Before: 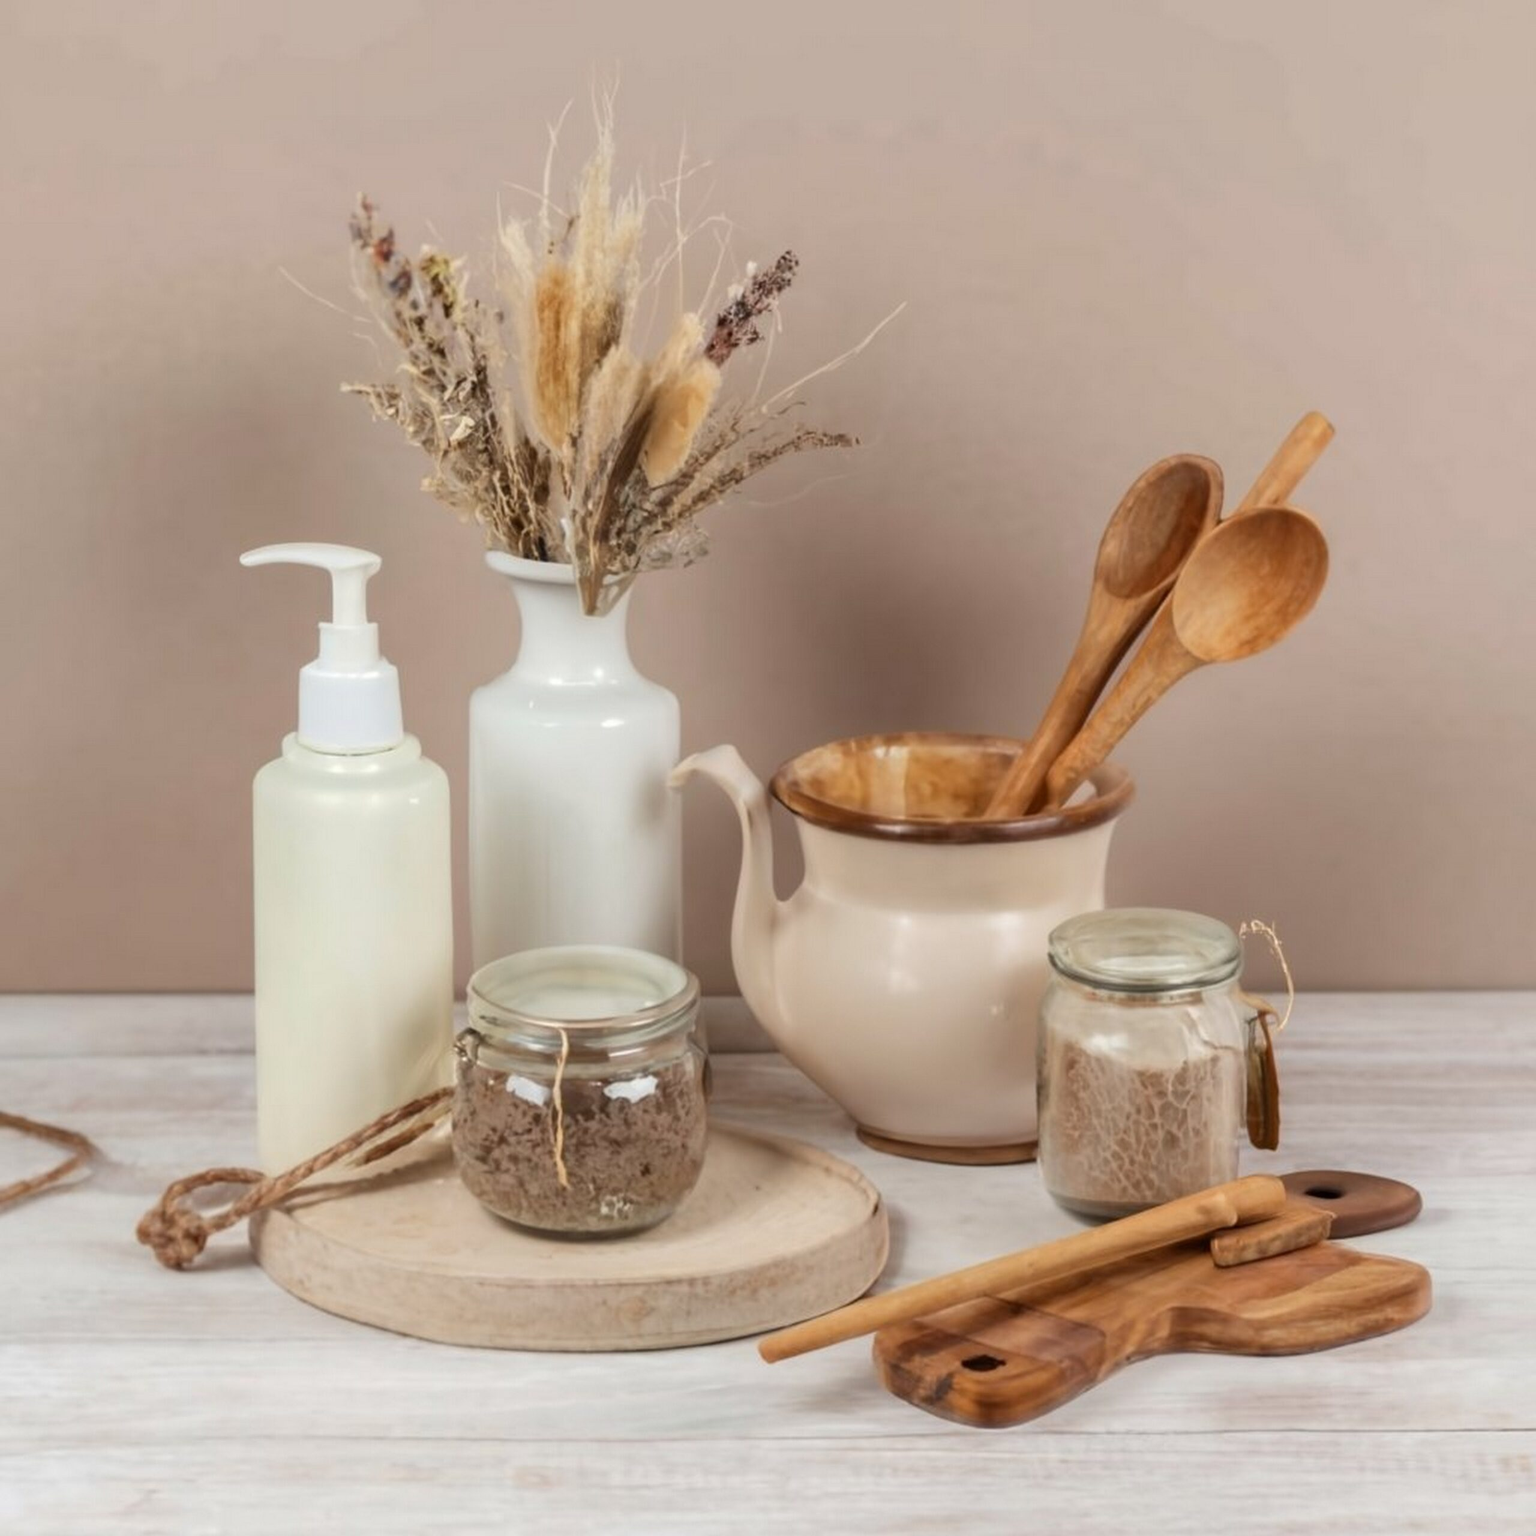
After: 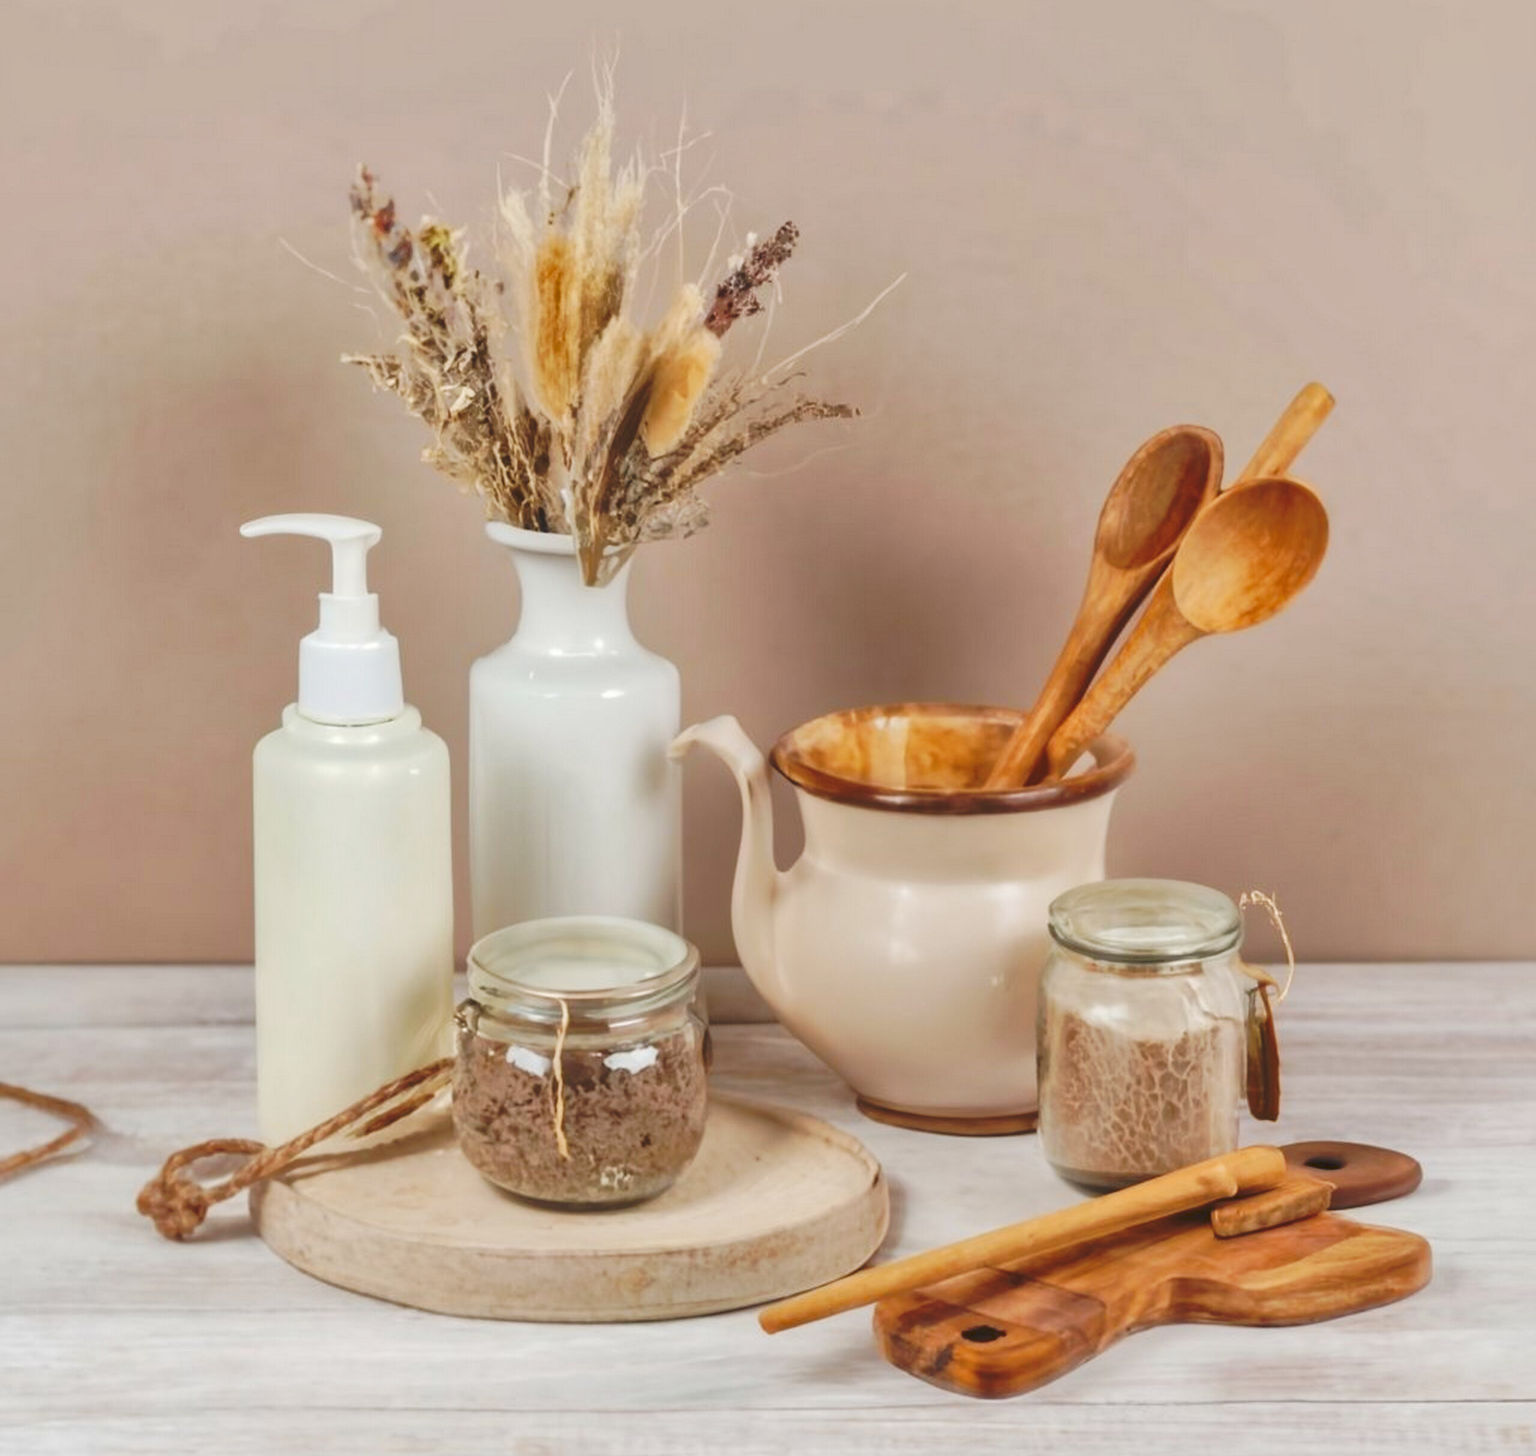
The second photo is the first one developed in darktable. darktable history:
crop and rotate: top 1.945%, bottom 3.192%
contrast brightness saturation: saturation 0.105
shadows and highlights: on, module defaults
tone curve: curves: ch0 [(0, 0) (0.003, 0.065) (0.011, 0.072) (0.025, 0.09) (0.044, 0.104) (0.069, 0.116) (0.1, 0.127) (0.136, 0.15) (0.177, 0.184) (0.224, 0.223) (0.277, 0.28) (0.335, 0.361) (0.399, 0.443) (0.468, 0.525) (0.543, 0.616) (0.623, 0.713) (0.709, 0.79) (0.801, 0.866) (0.898, 0.933) (1, 1)], preserve colors none
